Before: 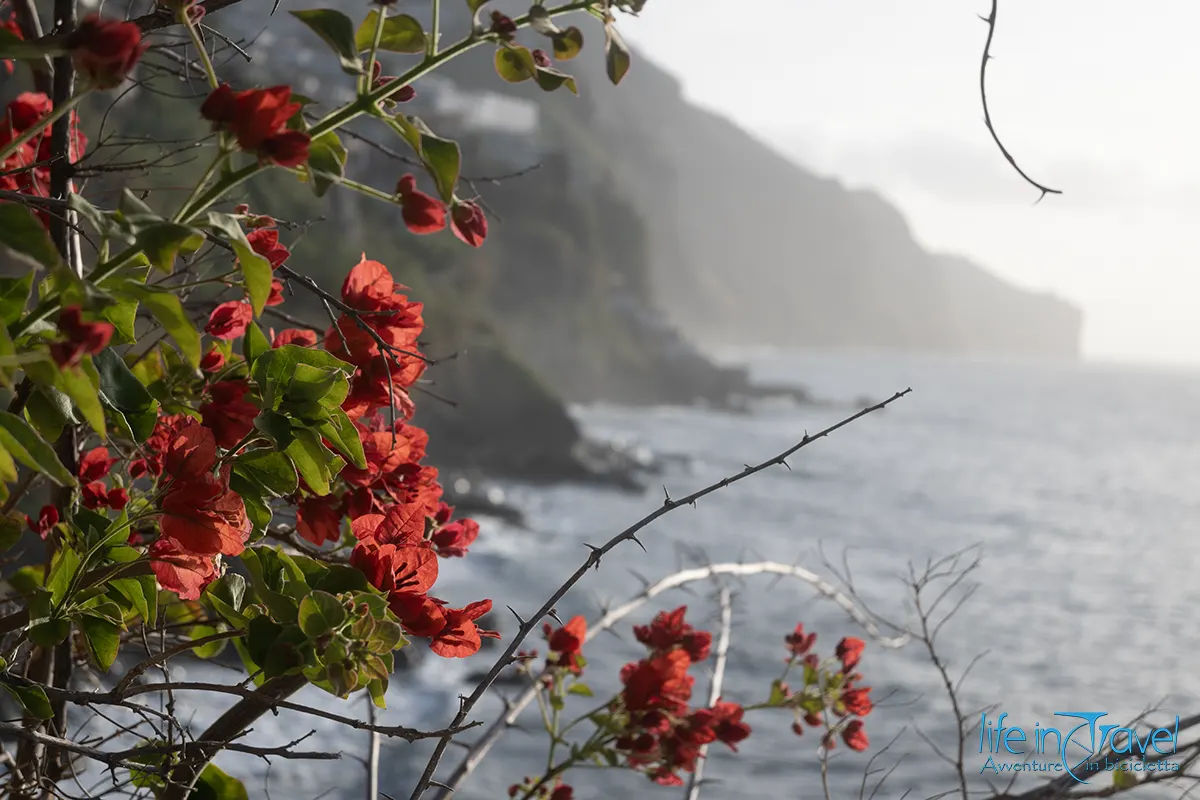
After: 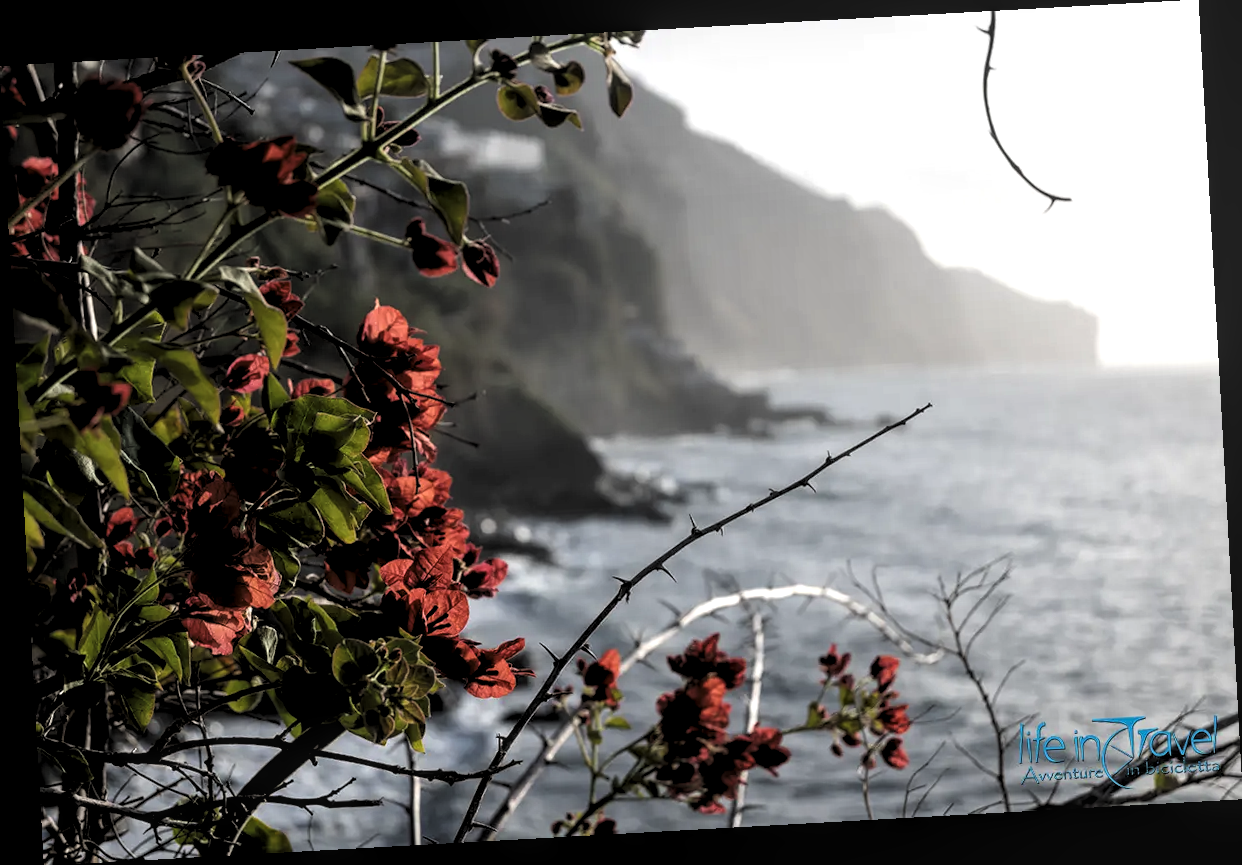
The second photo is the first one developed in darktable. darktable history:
rotate and perspective: rotation -3.18°, automatic cropping off
local contrast: on, module defaults
levels: levels [0.182, 0.542, 0.902]
